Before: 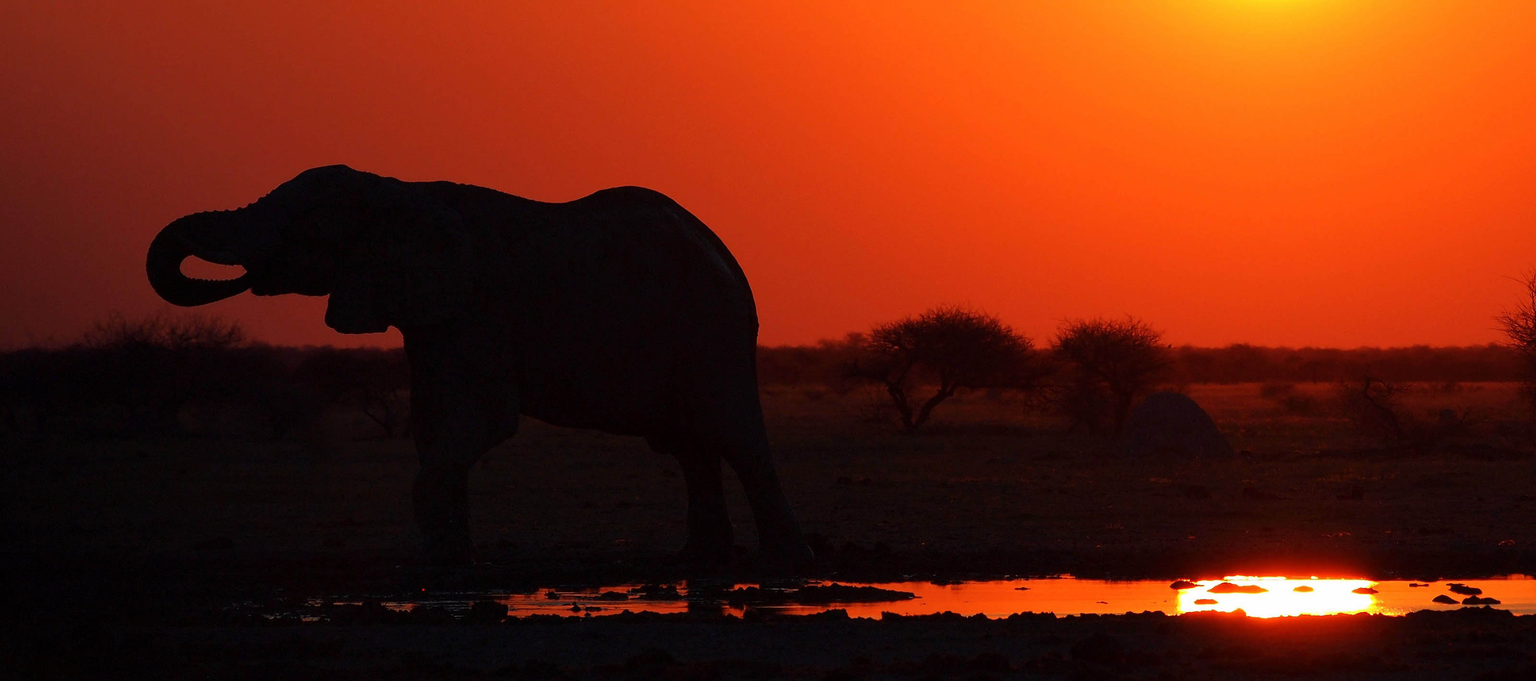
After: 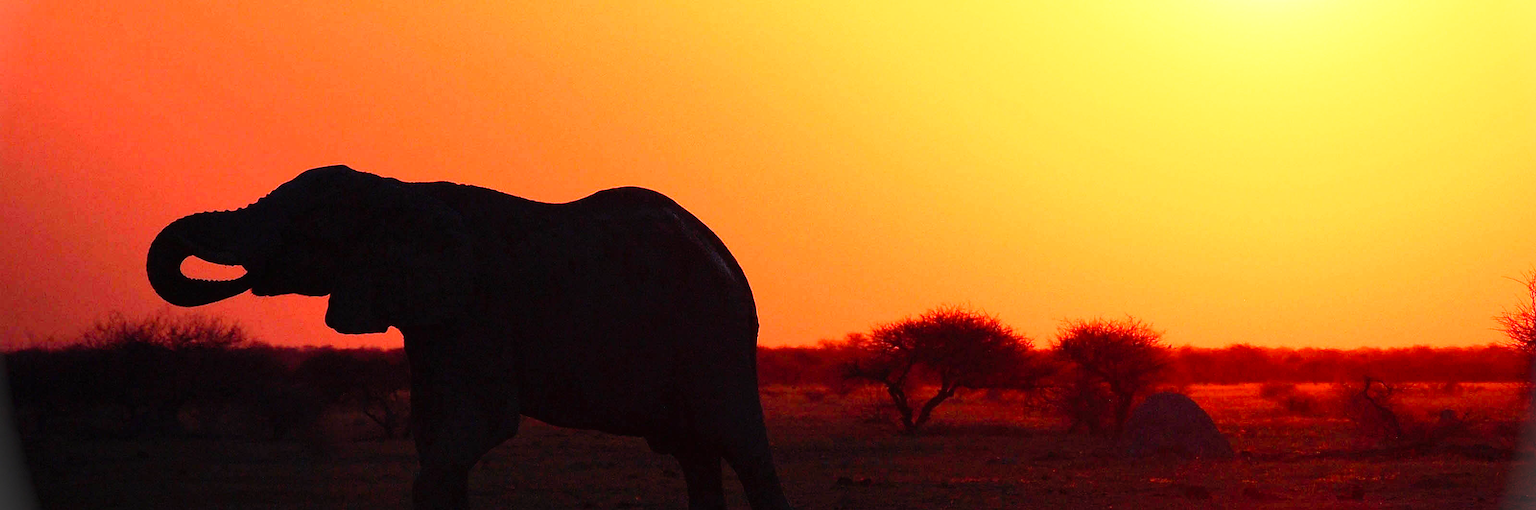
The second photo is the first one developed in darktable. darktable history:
vignetting: fall-off start 100%, brightness 0.3, saturation 0
exposure: black level correction 0, exposure 1.2 EV, compensate highlight preservation false
crop: bottom 24.988%
base curve: curves: ch0 [(0, 0) (0.012, 0.01) (0.073, 0.168) (0.31, 0.711) (0.645, 0.957) (1, 1)], preserve colors none
